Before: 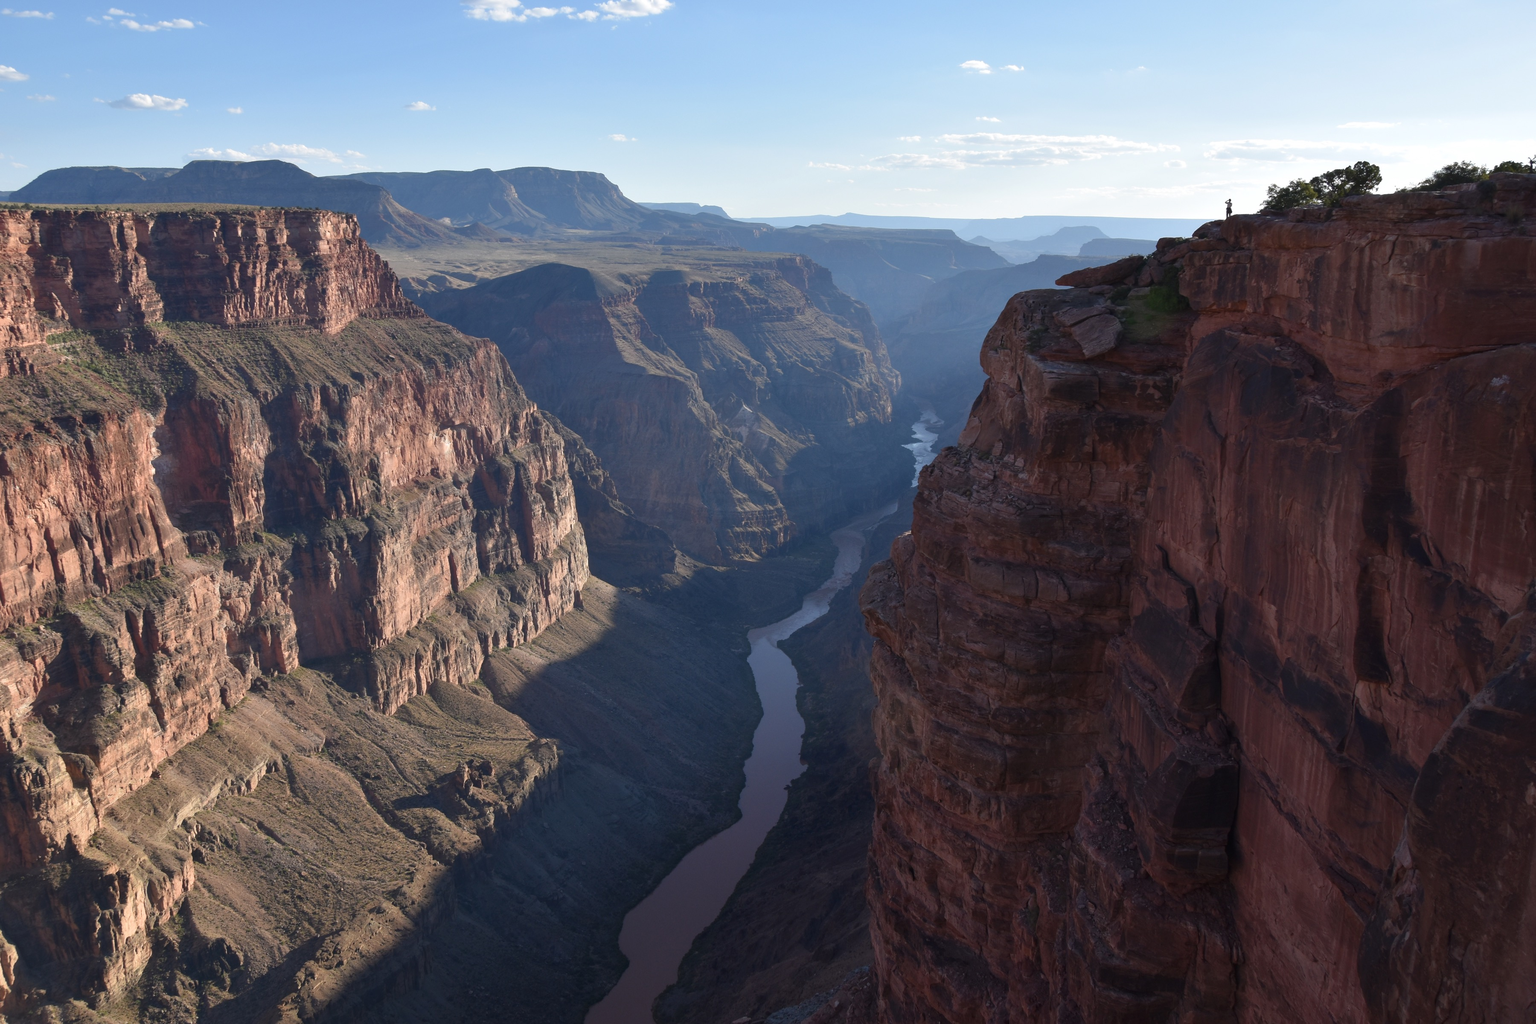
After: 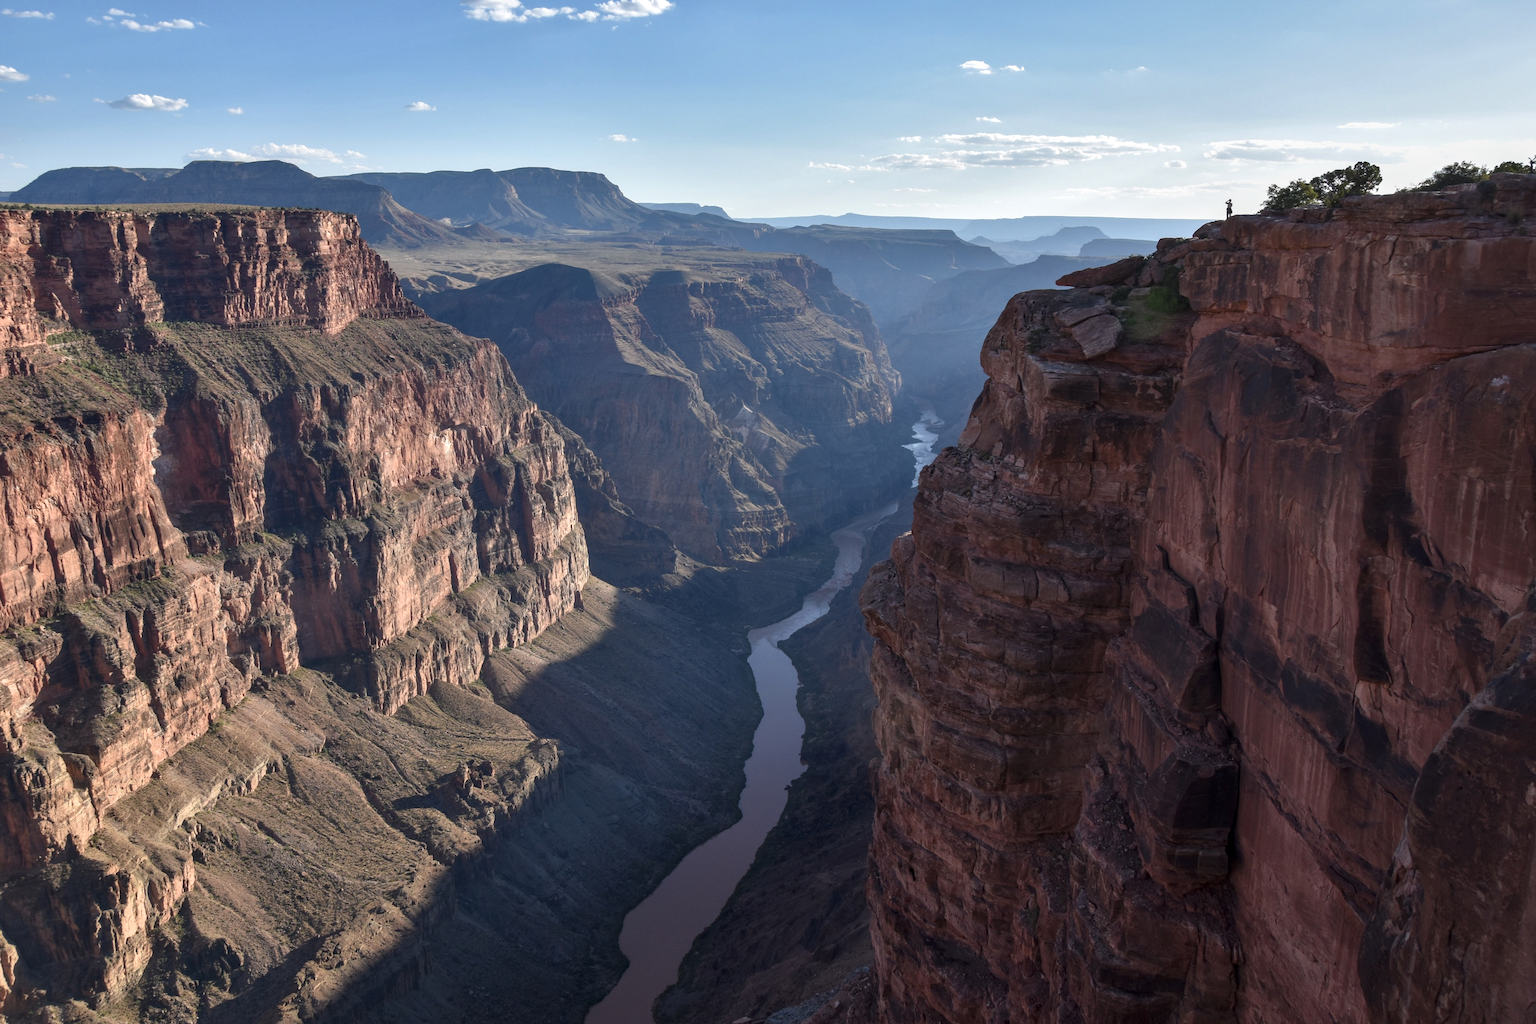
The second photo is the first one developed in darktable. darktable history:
shadows and highlights: shadows 22.7, highlights -48.71, soften with gaussian
local contrast: detail 130%
